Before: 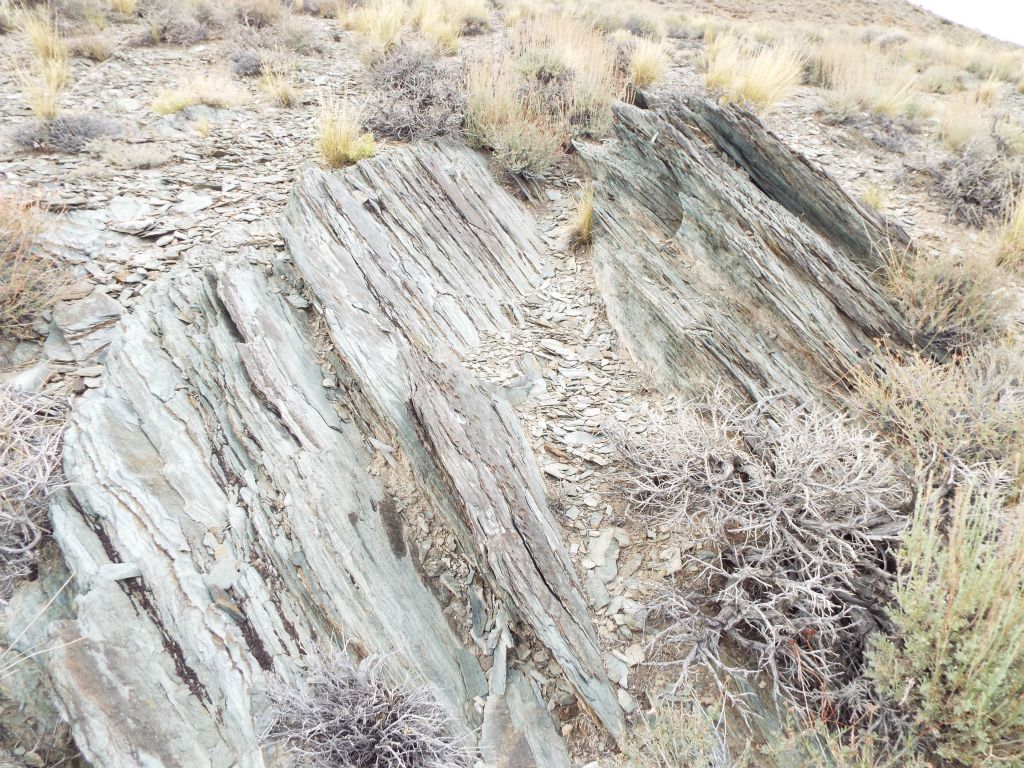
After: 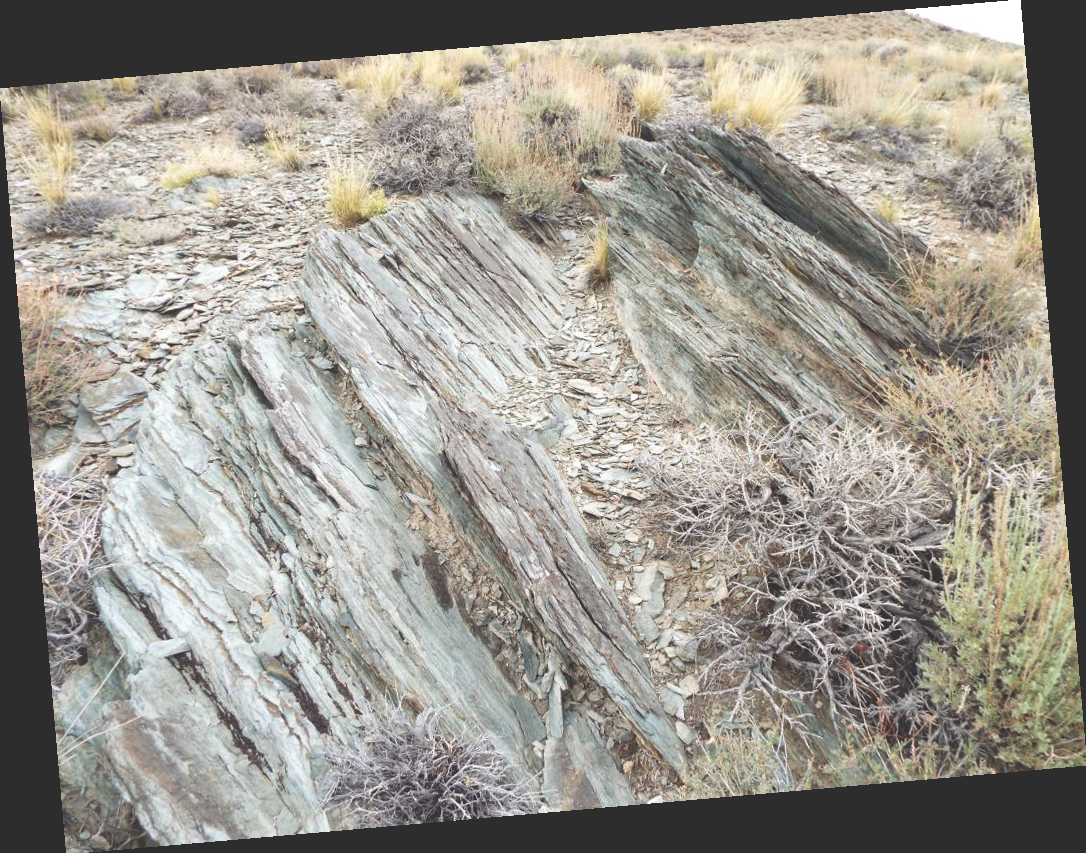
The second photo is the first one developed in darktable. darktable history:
rgb curve: curves: ch0 [(0, 0.186) (0.314, 0.284) (0.775, 0.708) (1, 1)], compensate middle gray true, preserve colors none
rotate and perspective: rotation -4.98°, automatic cropping off
